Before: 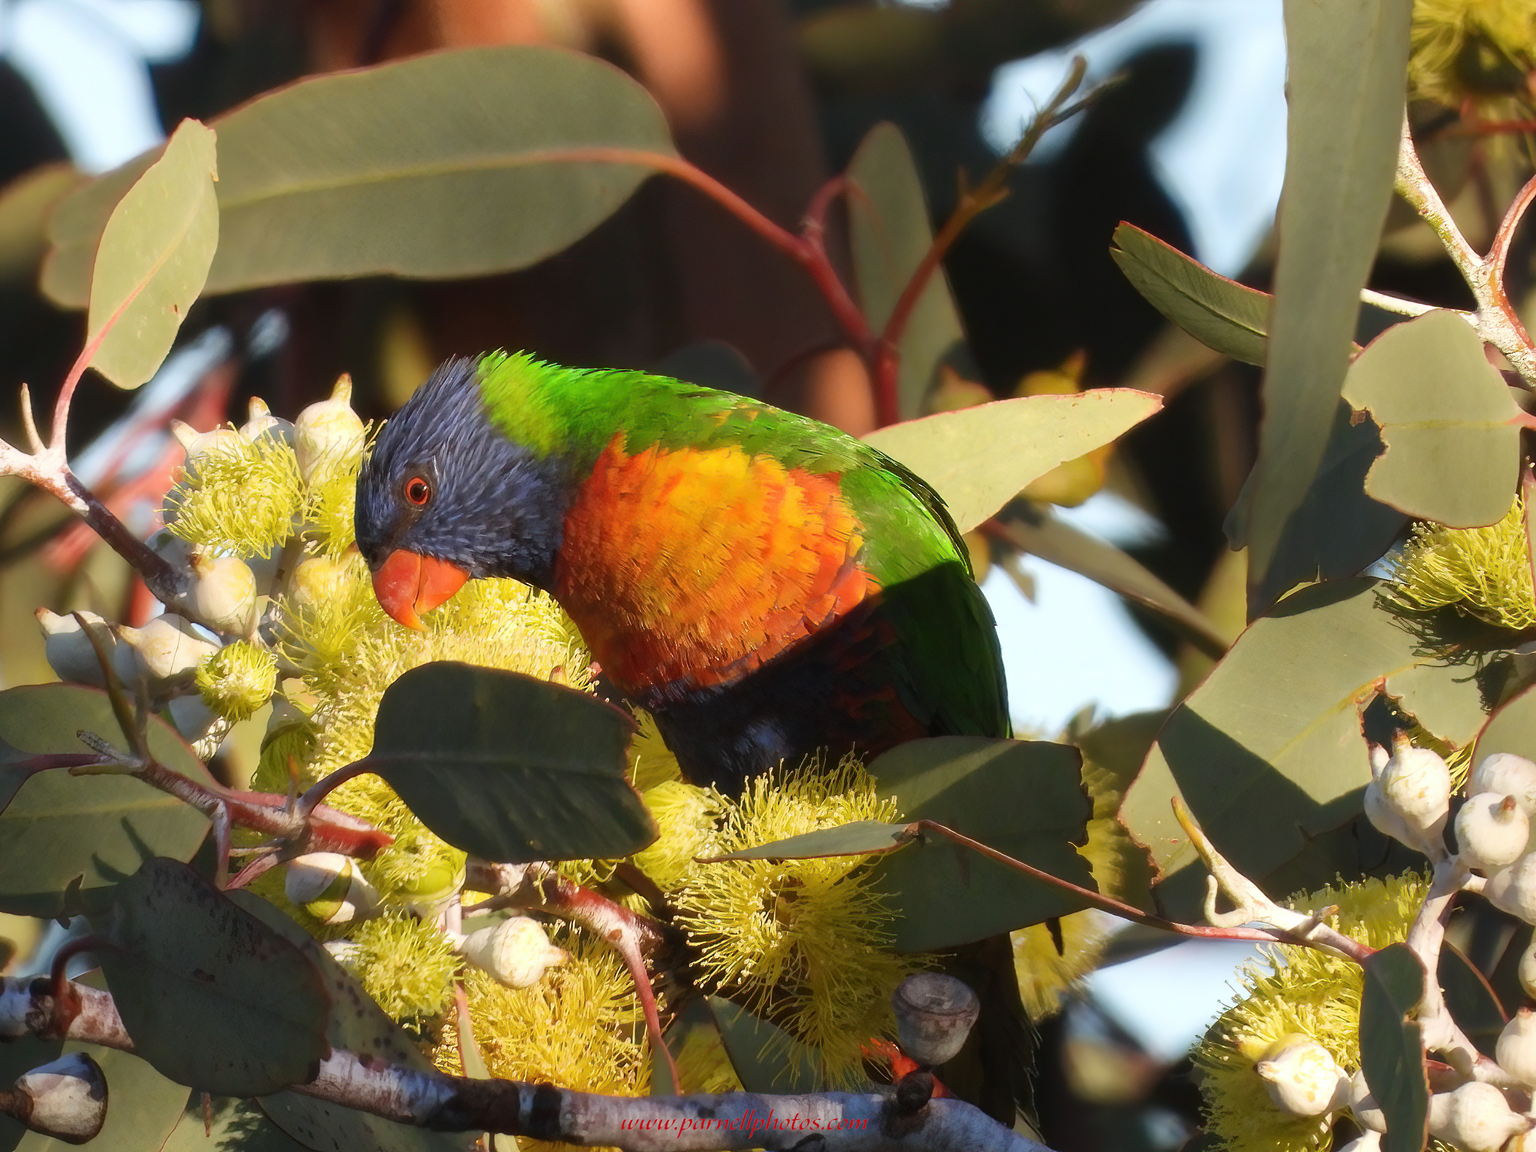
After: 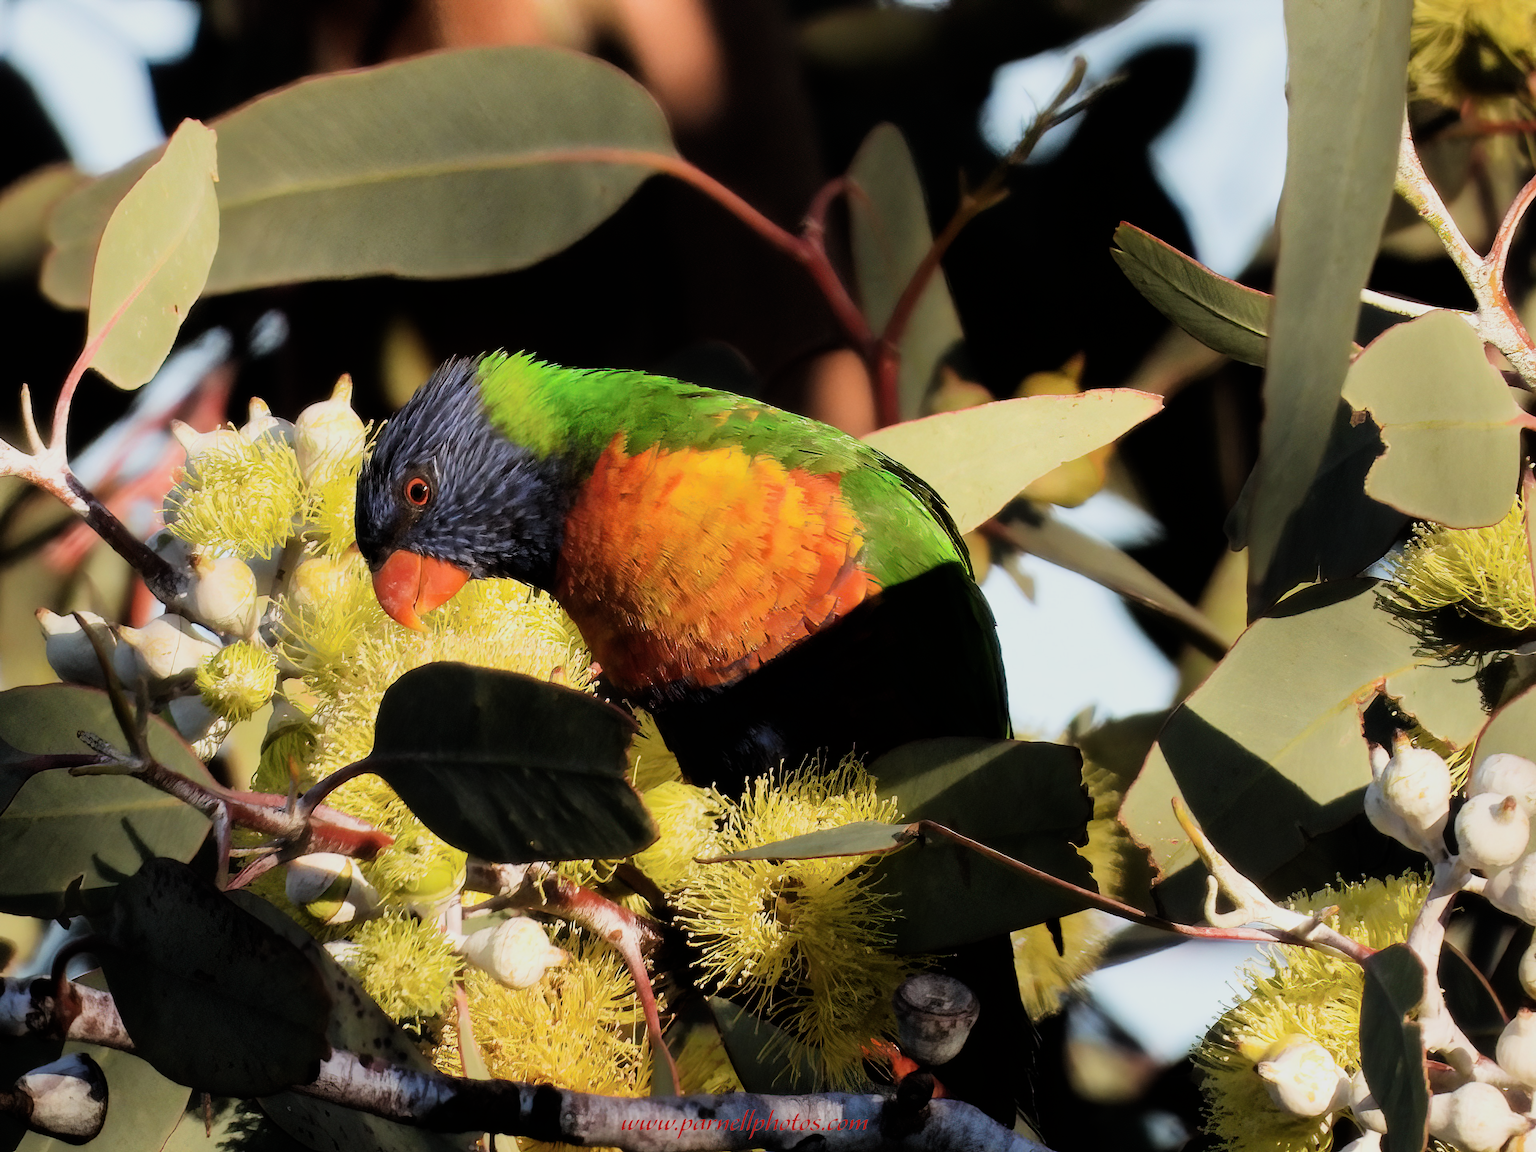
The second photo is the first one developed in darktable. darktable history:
filmic rgb: black relative exposure -5 EV, hardness 2.88, contrast 1.4, highlights saturation mix -30%
contrast brightness saturation: saturation -0.05
